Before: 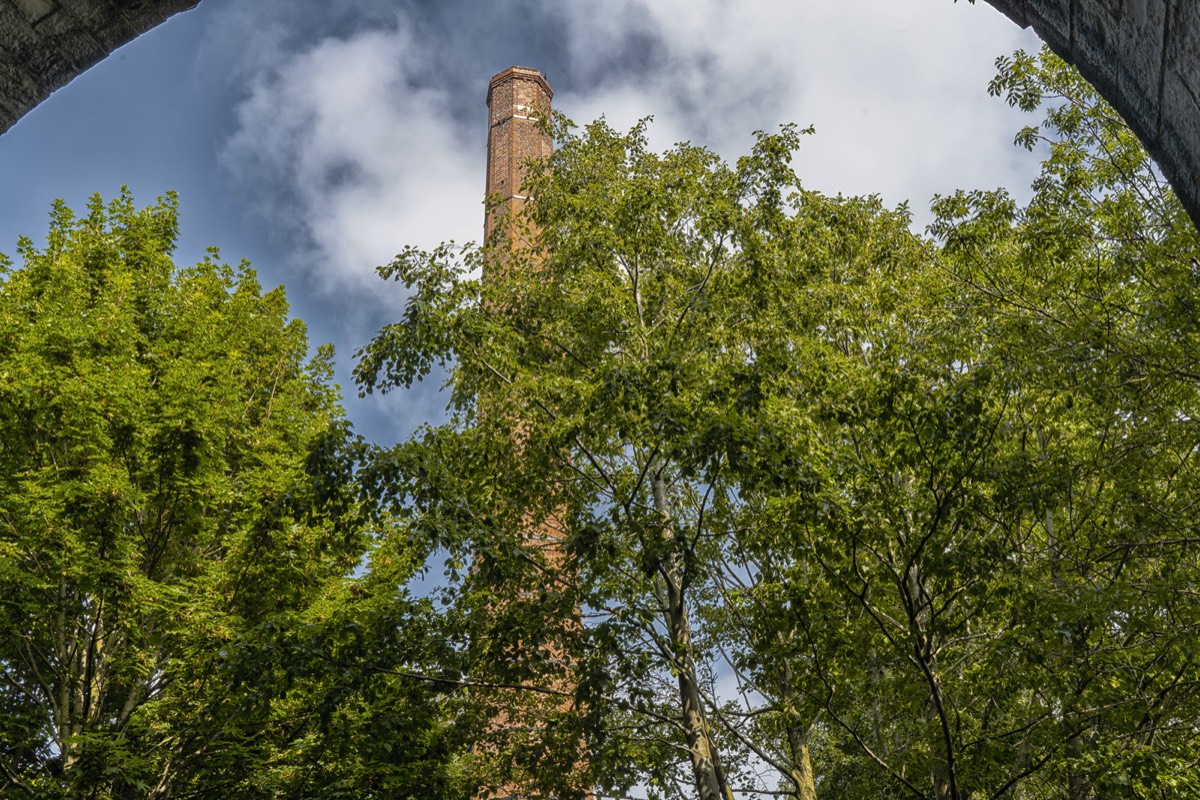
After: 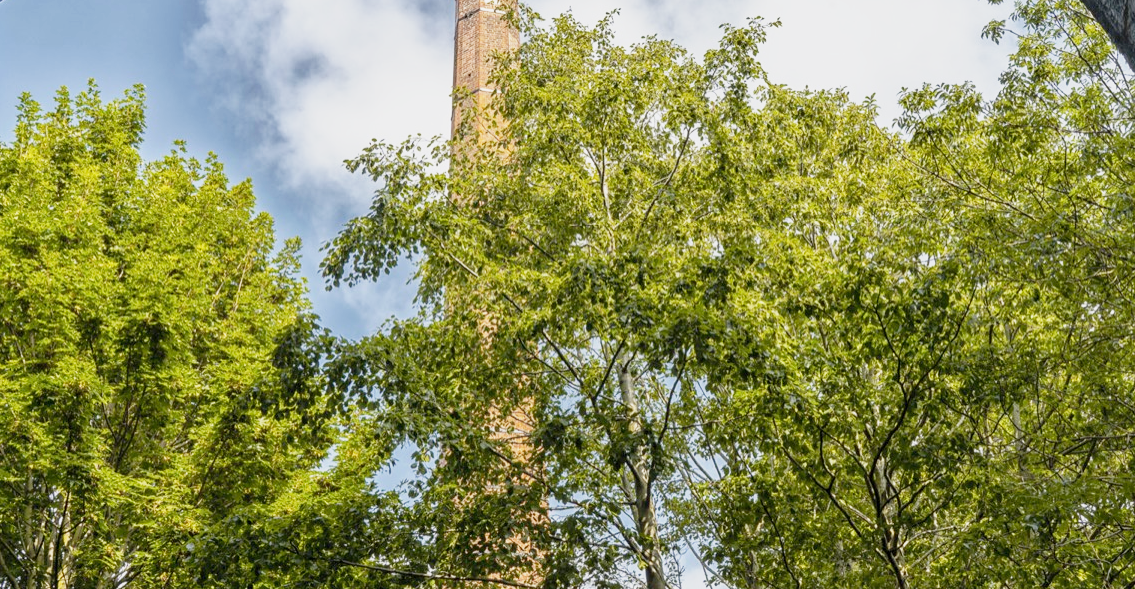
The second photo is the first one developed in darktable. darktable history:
crop and rotate: left 2.817%, top 13.615%, right 2.528%, bottom 12.72%
base curve: curves: ch0 [(0, 0) (0.088, 0.125) (0.176, 0.251) (0.354, 0.501) (0.613, 0.749) (1, 0.877)], preserve colors none
exposure: exposure 0.196 EV, compensate exposure bias true, compensate highlight preservation false
